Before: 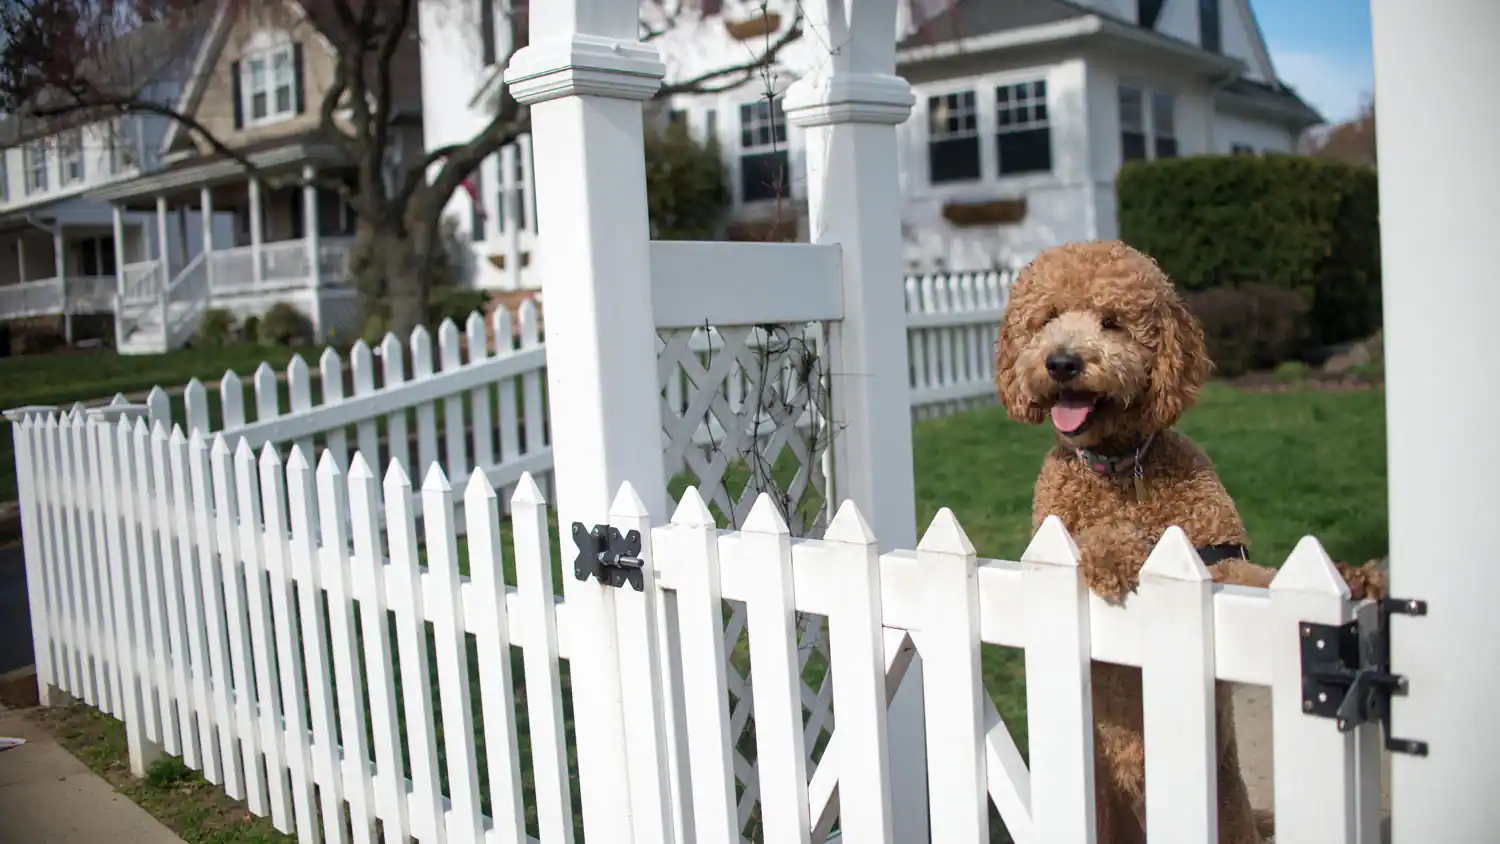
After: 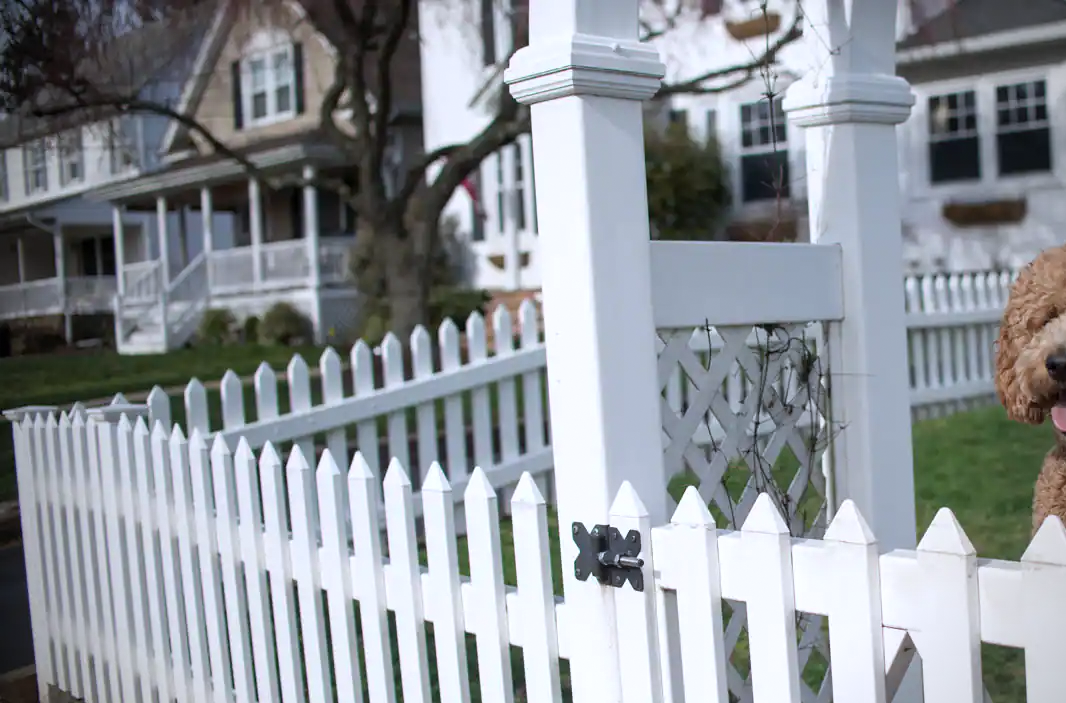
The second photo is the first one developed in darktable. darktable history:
white balance: red 0.984, blue 1.059
crop: right 28.885%, bottom 16.626%
grain: coarseness 0.81 ISO, strength 1.34%, mid-tones bias 0%
vignetting: fall-off start 79.88%
